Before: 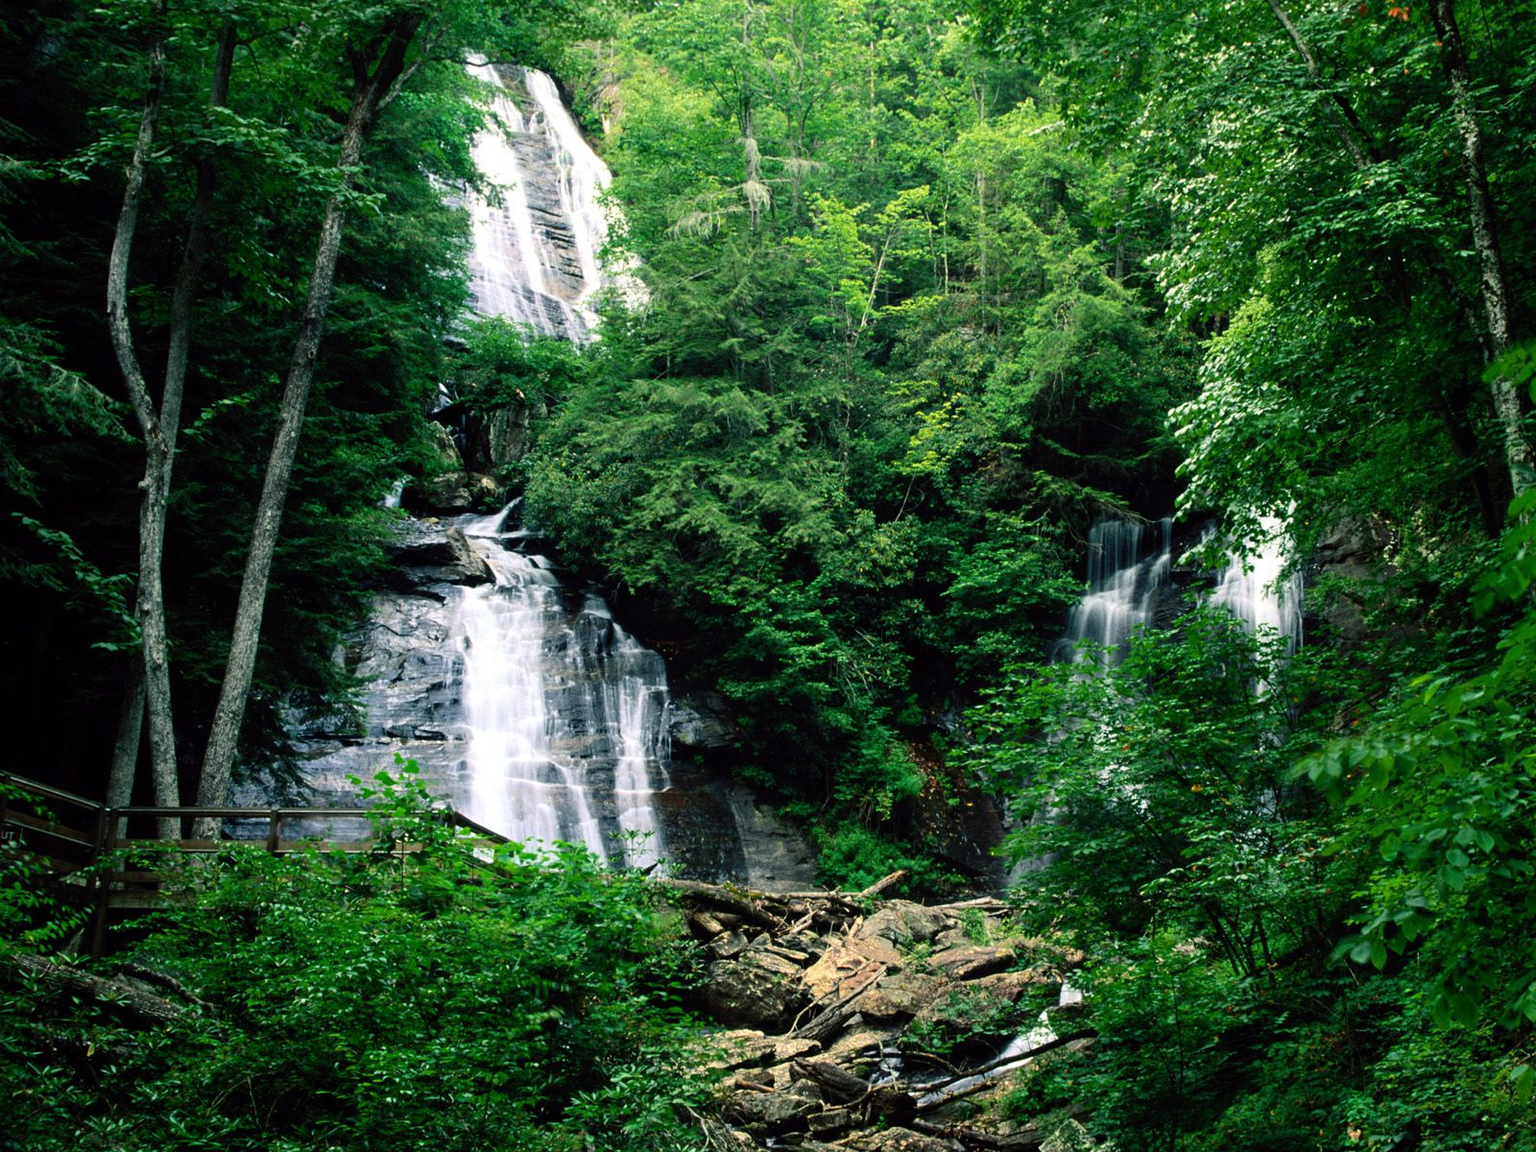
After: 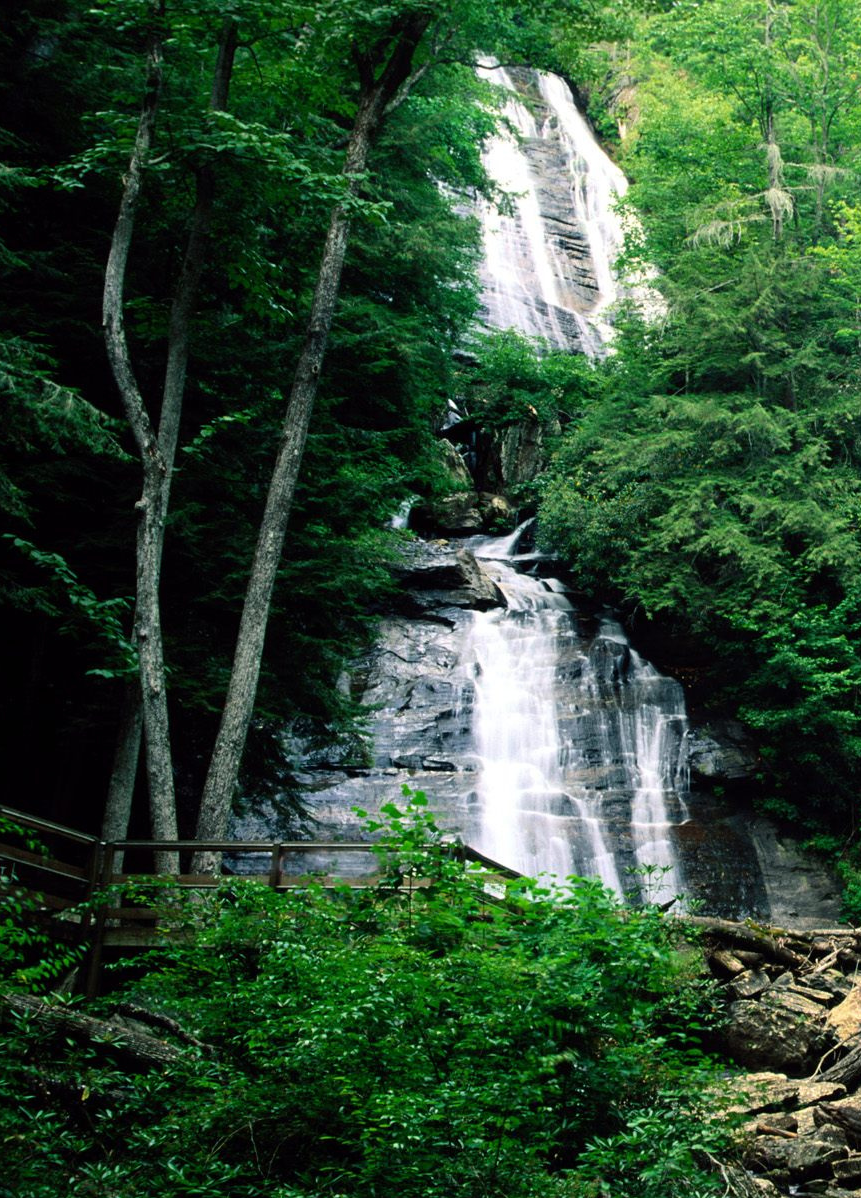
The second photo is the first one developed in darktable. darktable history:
crop: left 0.587%, right 45.588%, bottom 0.086%
white balance: emerald 1
